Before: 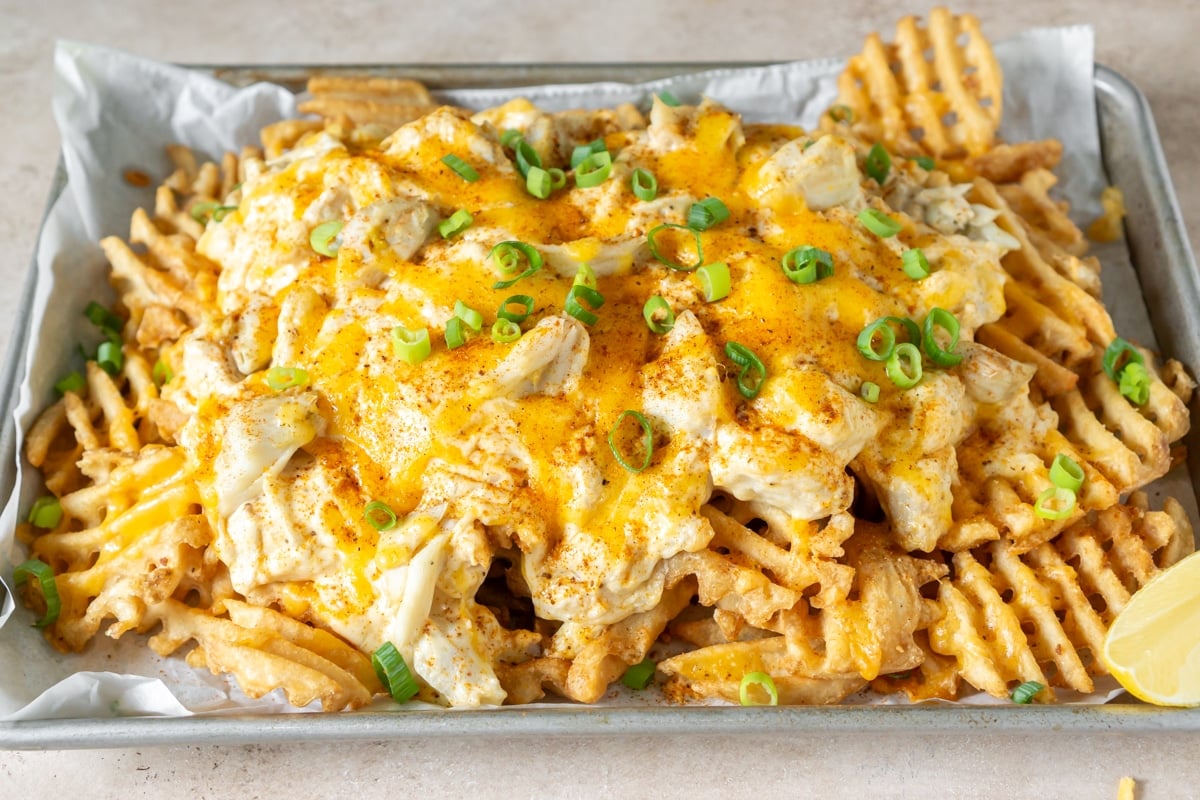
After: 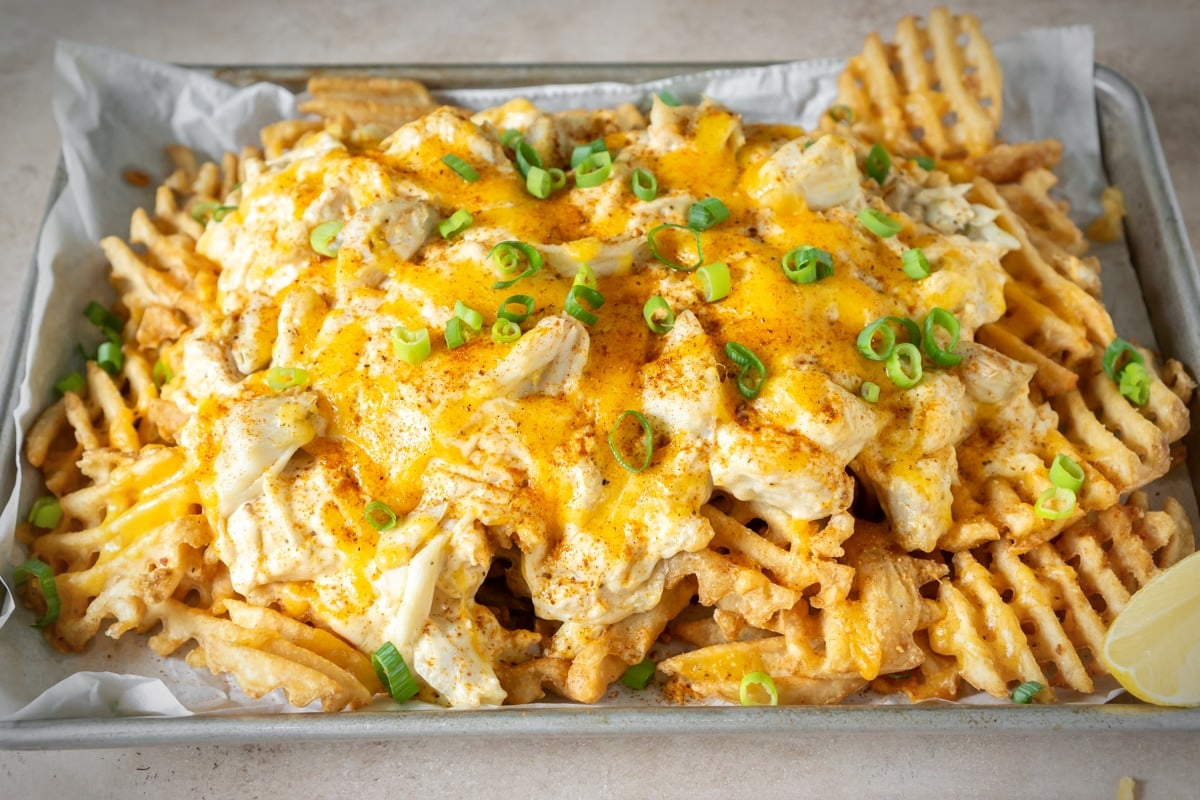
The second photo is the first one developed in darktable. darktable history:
vignetting: brightness -0.588, saturation -0.107, automatic ratio true
